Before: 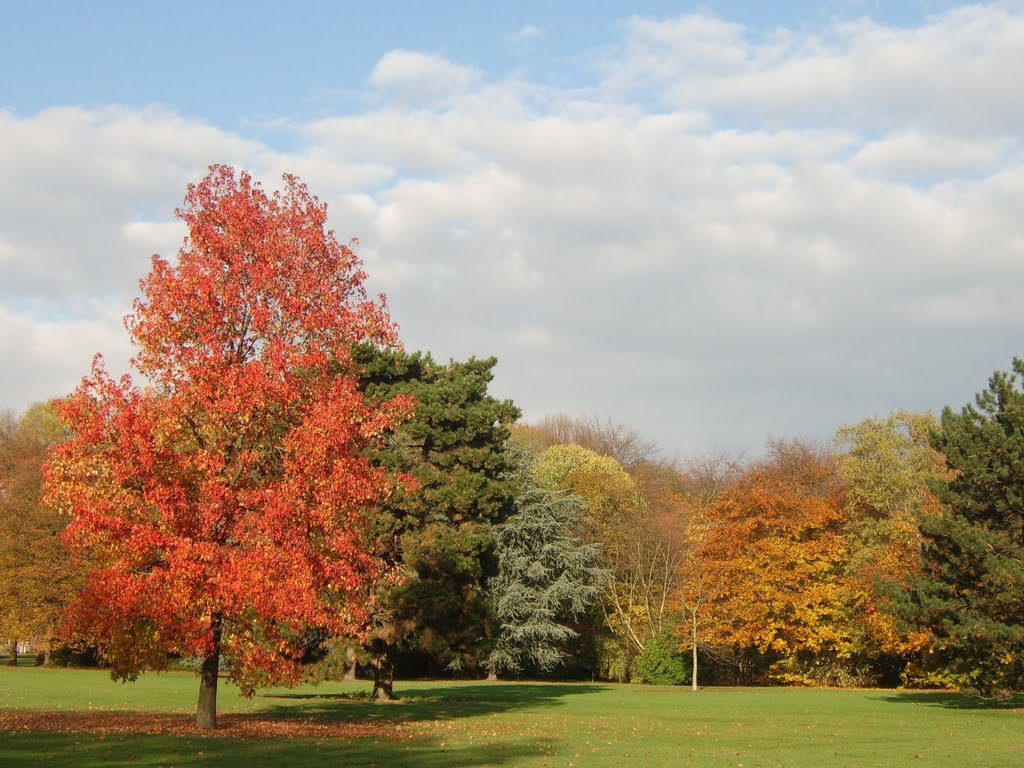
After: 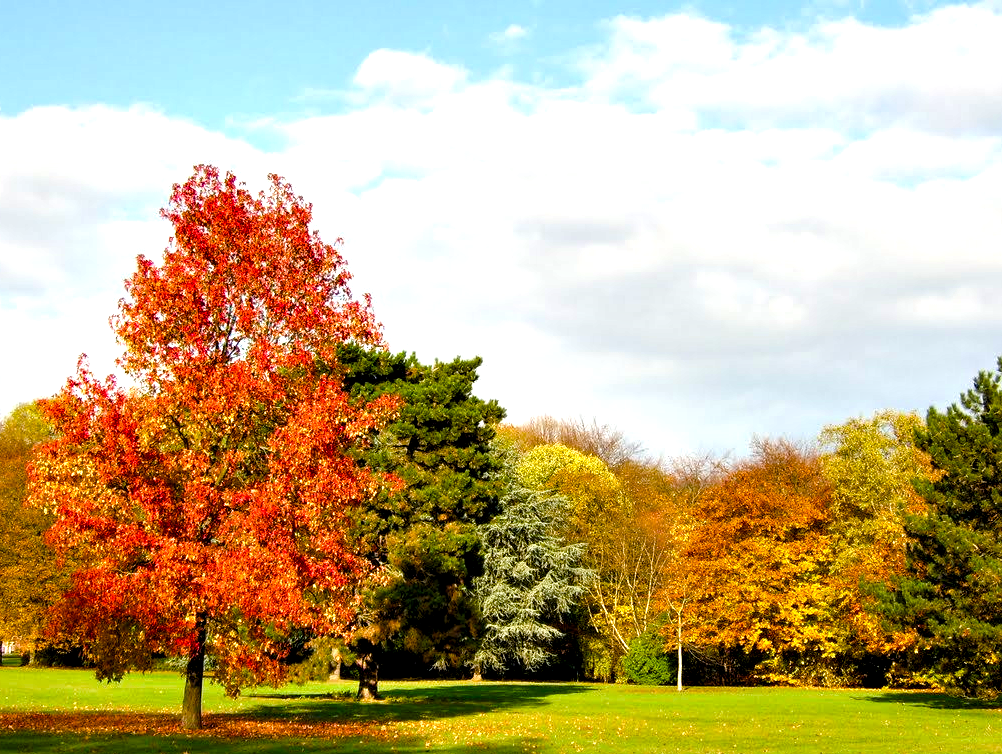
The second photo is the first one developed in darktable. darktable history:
crop and rotate: left 1.467%, right 0.6%, bottom 1.7%
color balance rgb: linear chroma grading › global chroma 15.108%, perceptual saturation grading › global saturation 23.817%, perceptual saturation grading › highlights -23.53%, perceptual saturation grading › mid-tones 23.736%, perceptual saturation grading › shadows 40.327%, perceptual brilliance grading › global brilliance 18.381%
contrast equalizer: octaves 7, y [[0.6 ×6], [0.55 ×6], [0 ×6], [0 ×6], [0 ×6]]
